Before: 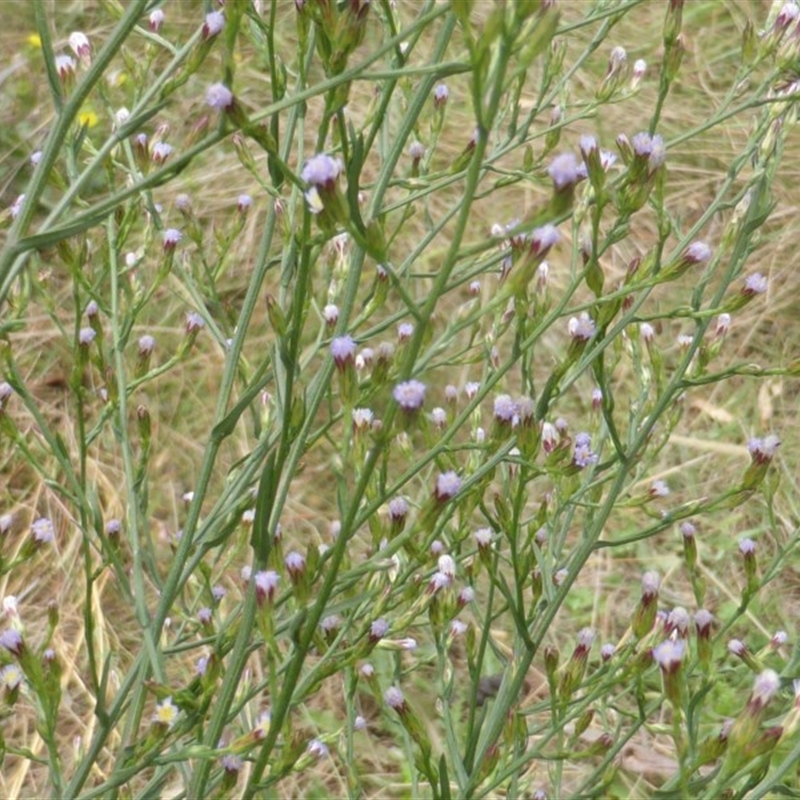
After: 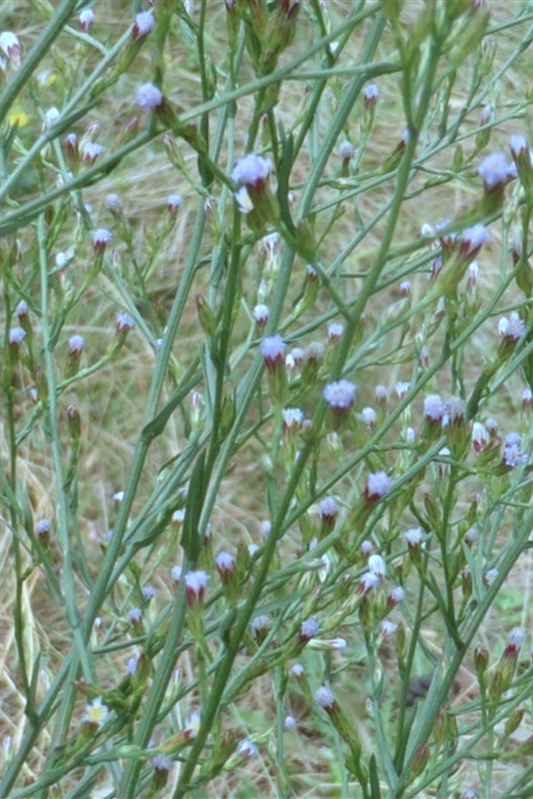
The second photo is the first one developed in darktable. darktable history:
crop and rotate: left 8.786%, right 24.548%
color correction: highlights a* -9.35, highlights b* -23.15
